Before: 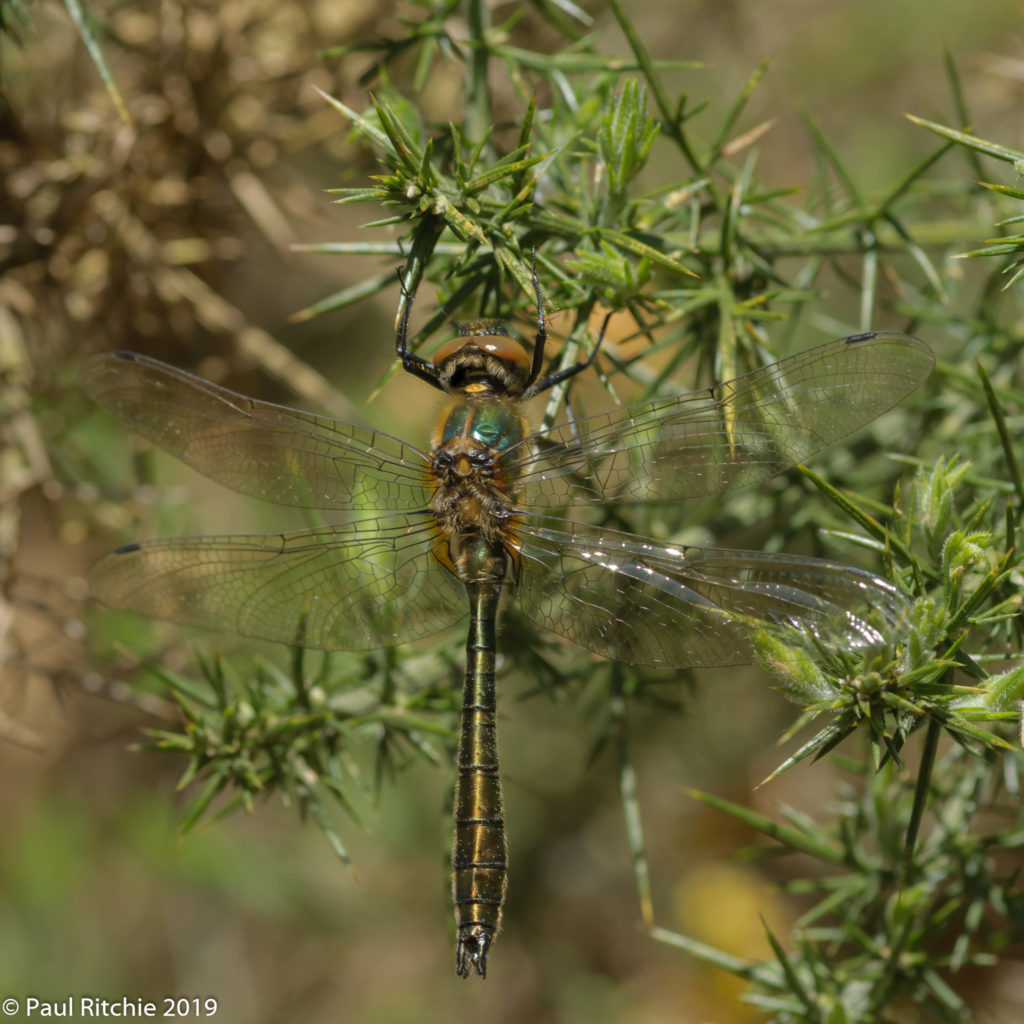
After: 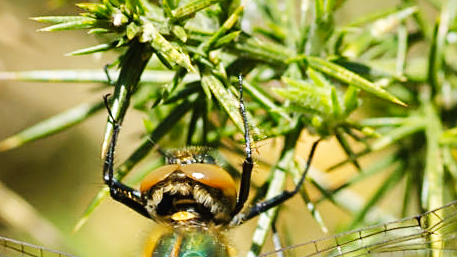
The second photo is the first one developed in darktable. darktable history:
crop: left 28.64%, top 16.832%, right 26.637%, bottom 58.055%
sharpen: on, module defaults
base curve: curves: ch0 [(0, 0.003) (0.001, 0.002) (0.006, 0.004) (0.02, 0.022) (0.048, 0.086) (0.094, 0.234) (0.162, 0.431) (0.258, 0.629) (0.385, 0.8) (0.548, 0.918) (0.751, 0.988) (1, 1)], preserve colors none
